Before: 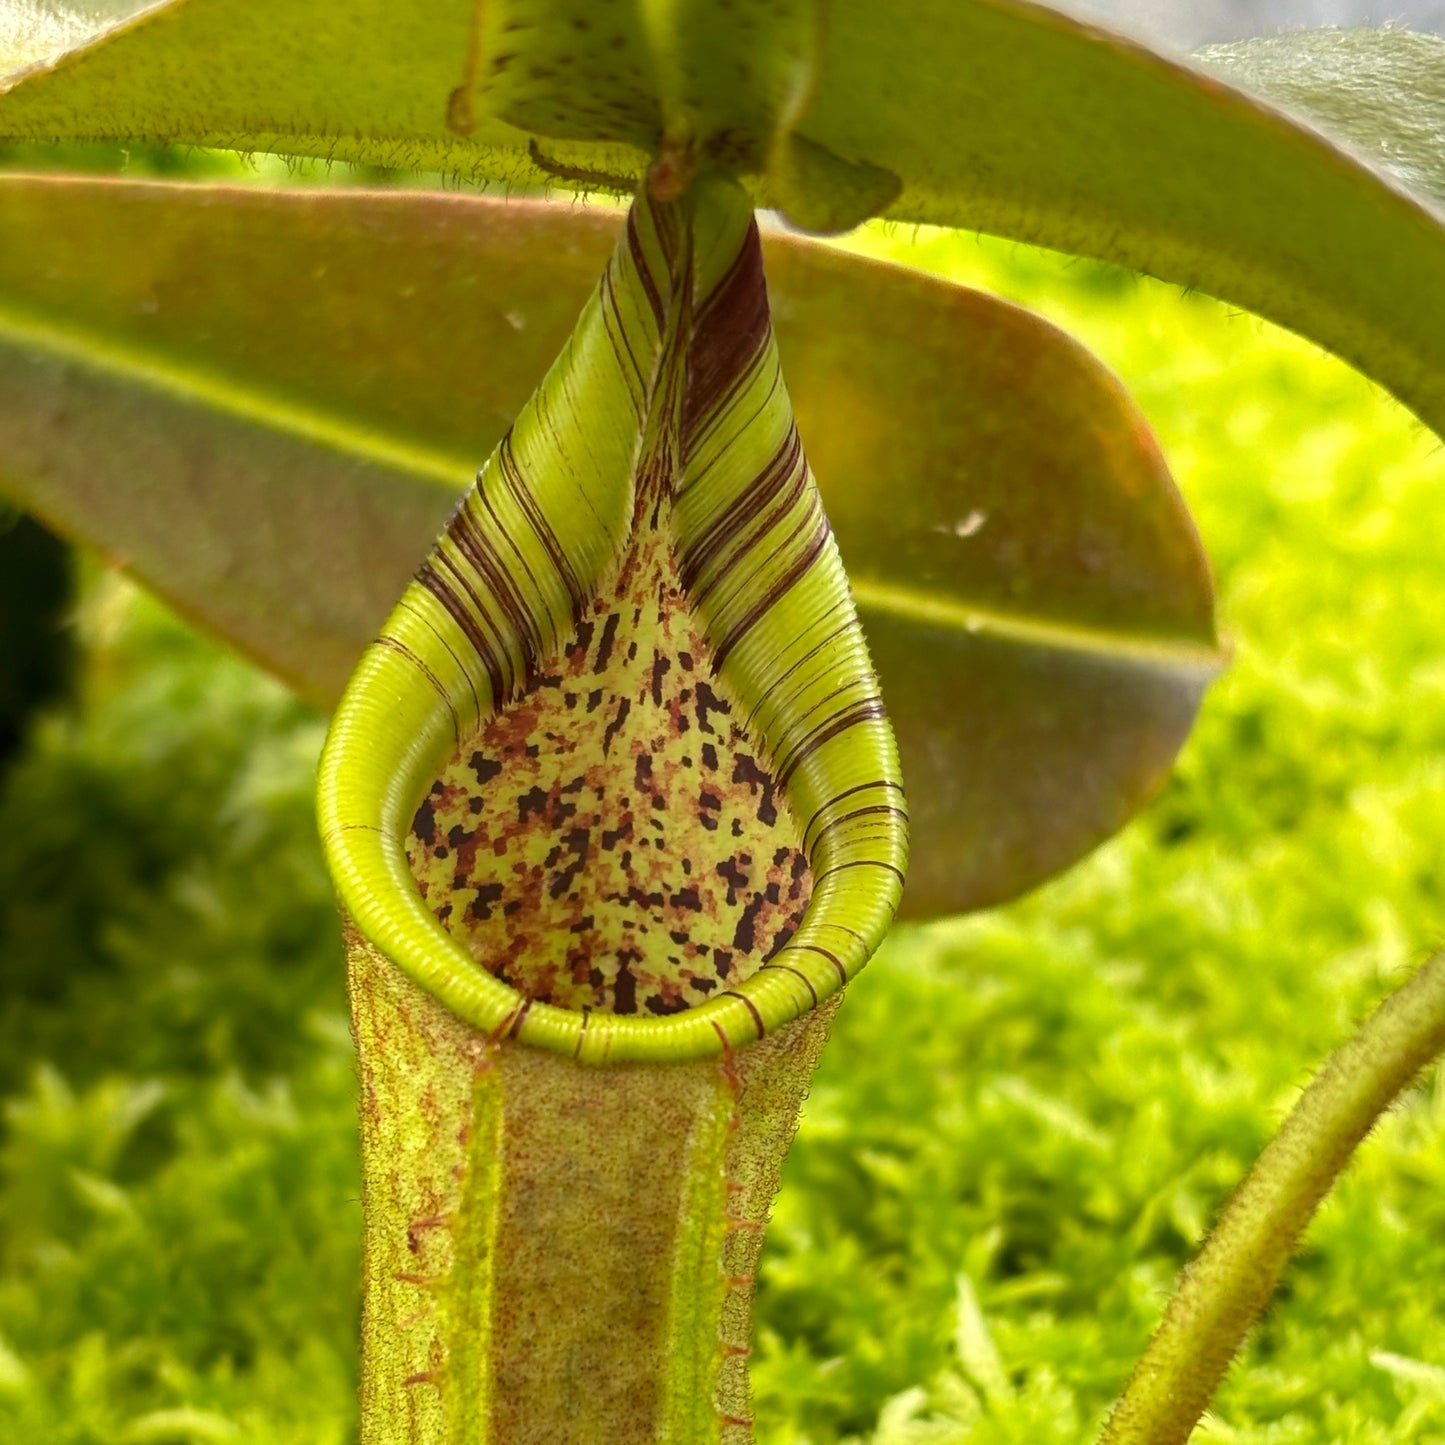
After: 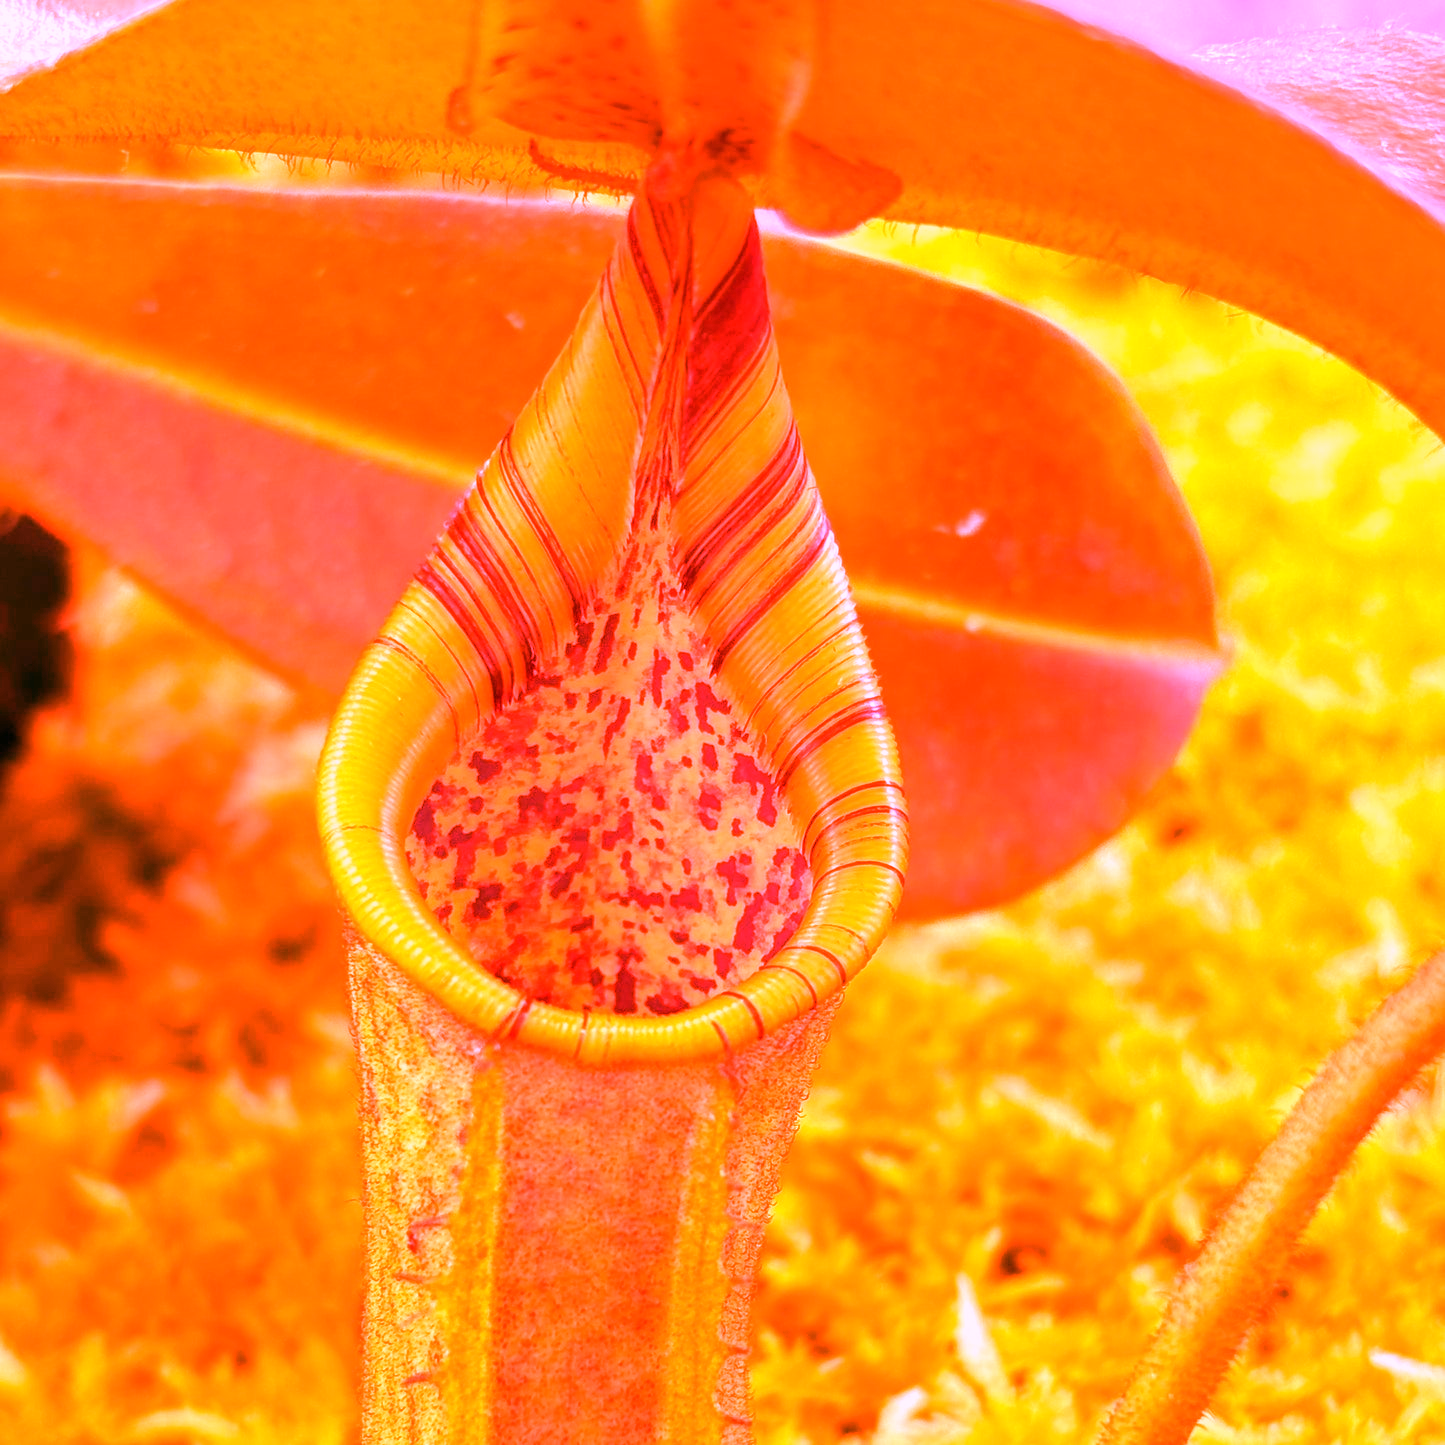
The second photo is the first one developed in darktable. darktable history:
exposure: exposure -0.157 EV, compensate highlight preservation false
white balance: red 4.26, blue 1.802
